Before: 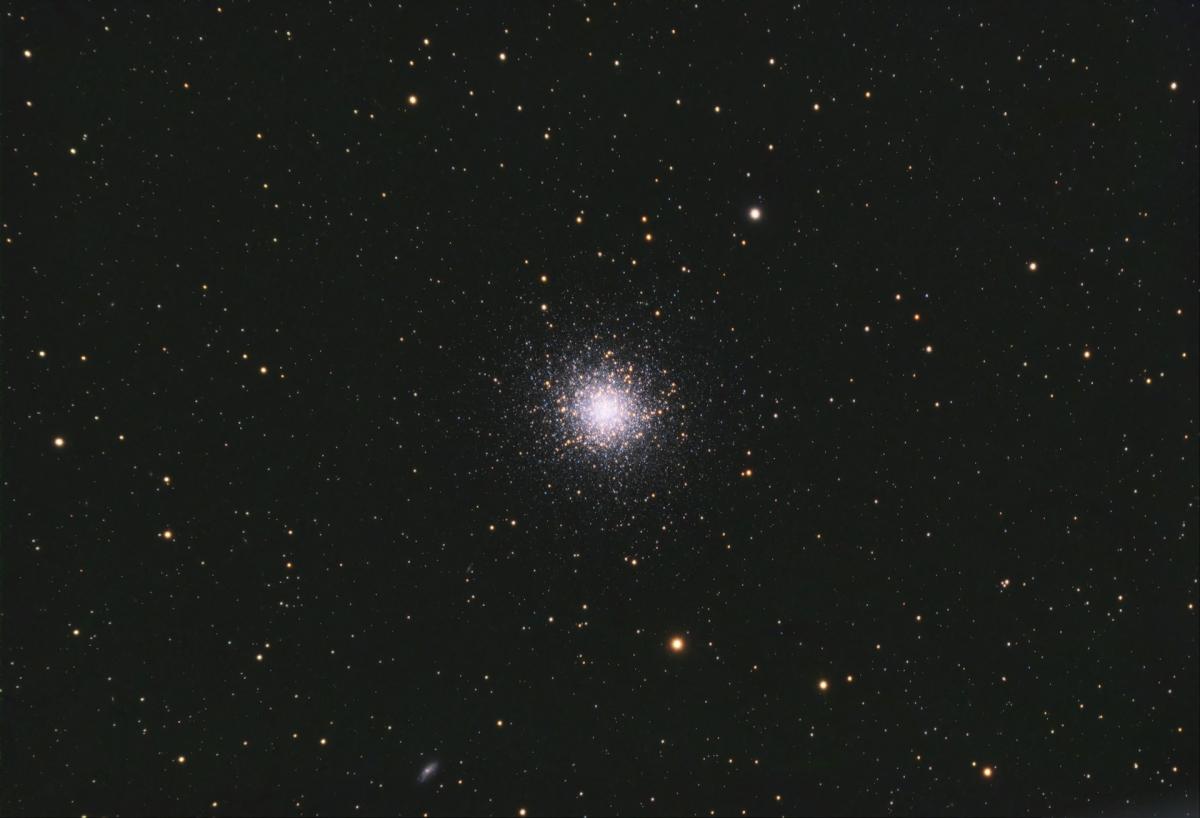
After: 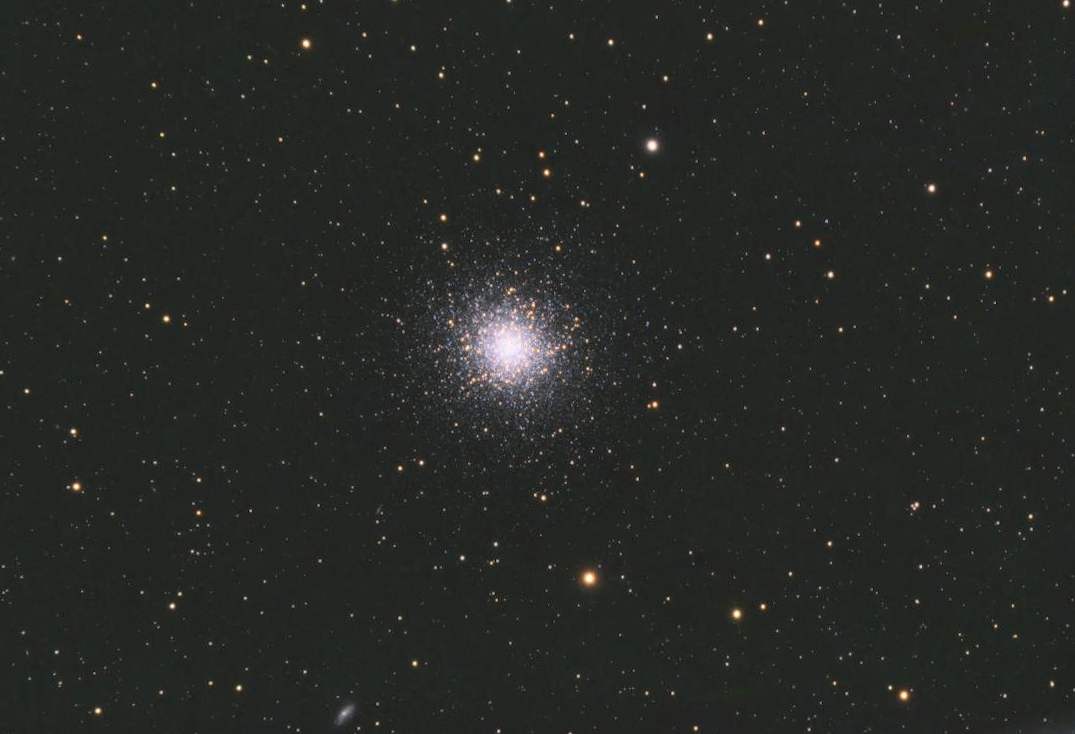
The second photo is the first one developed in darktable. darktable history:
contrast brightness saturation: brightness 0.123
crop and rotate: angle 2°, left 5.878%, top 5.673%
